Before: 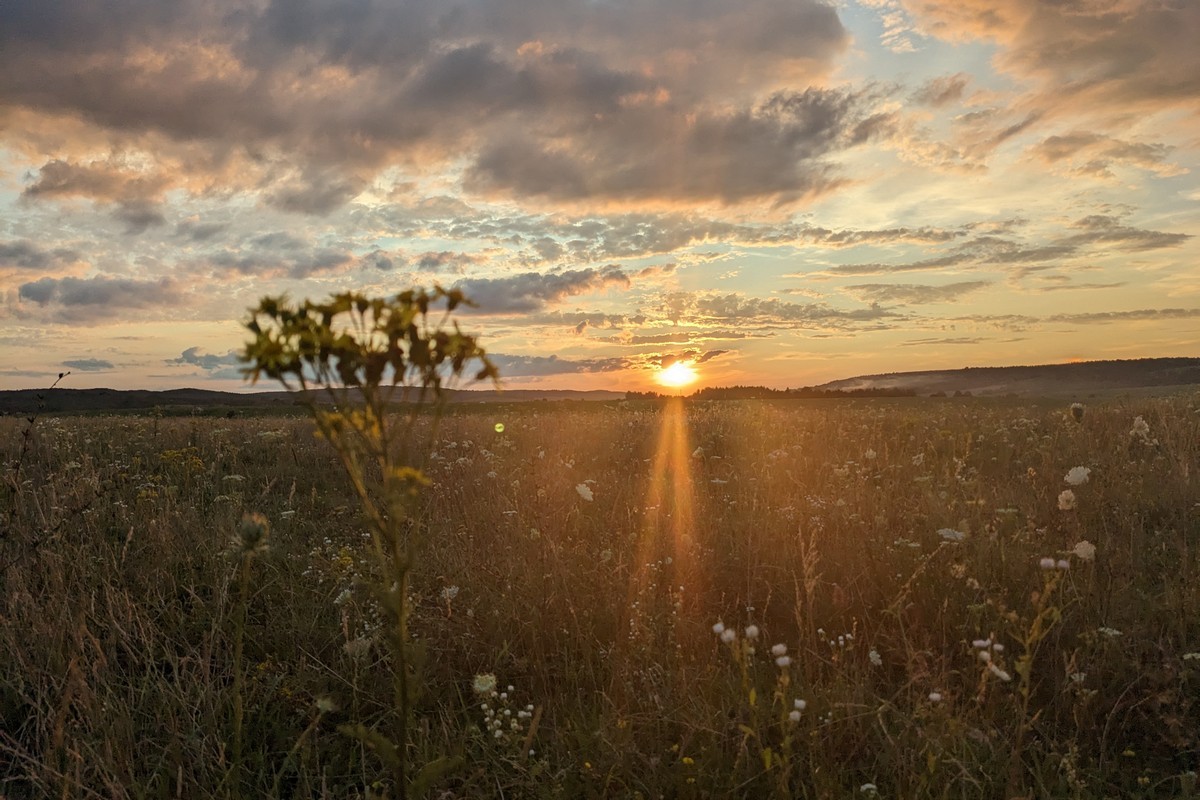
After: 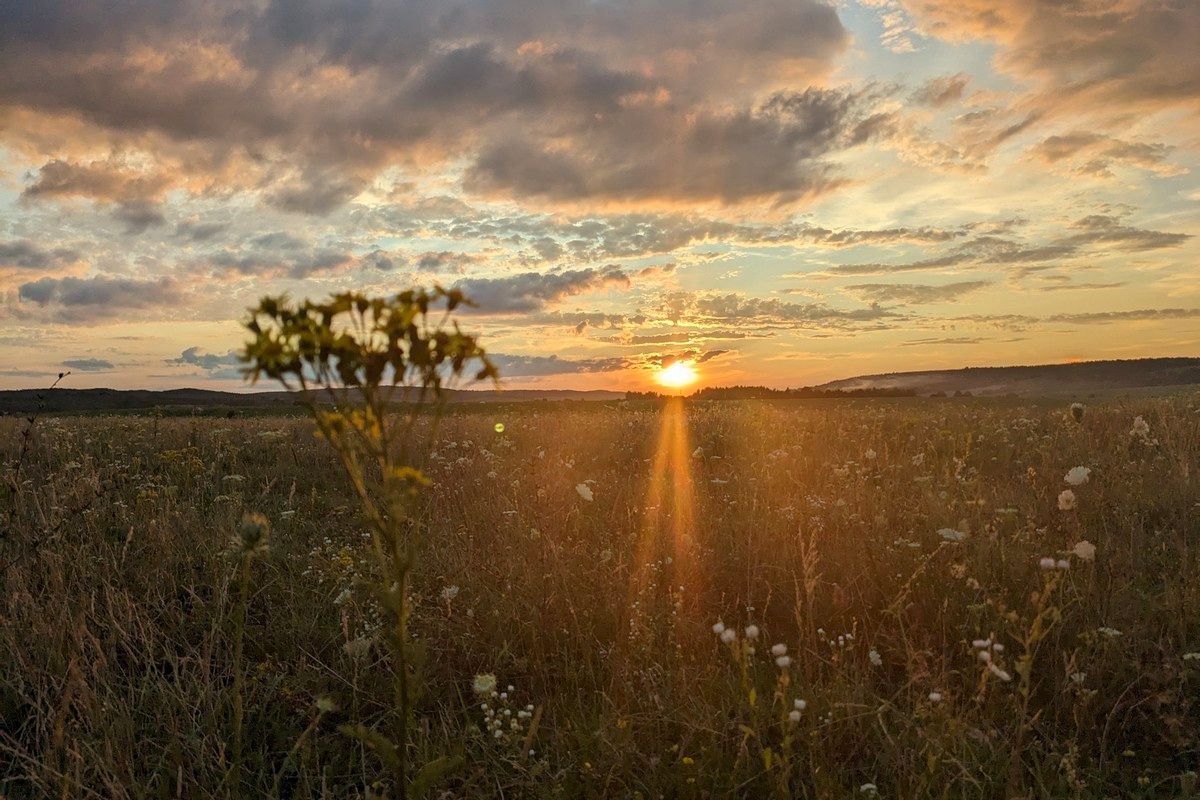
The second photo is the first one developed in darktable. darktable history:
contrast brightness saturation: saturation 0.13
local contrast: mode bilateral grid, contrast 10, coarseness 25, detail 115%, midtone range 0.2
